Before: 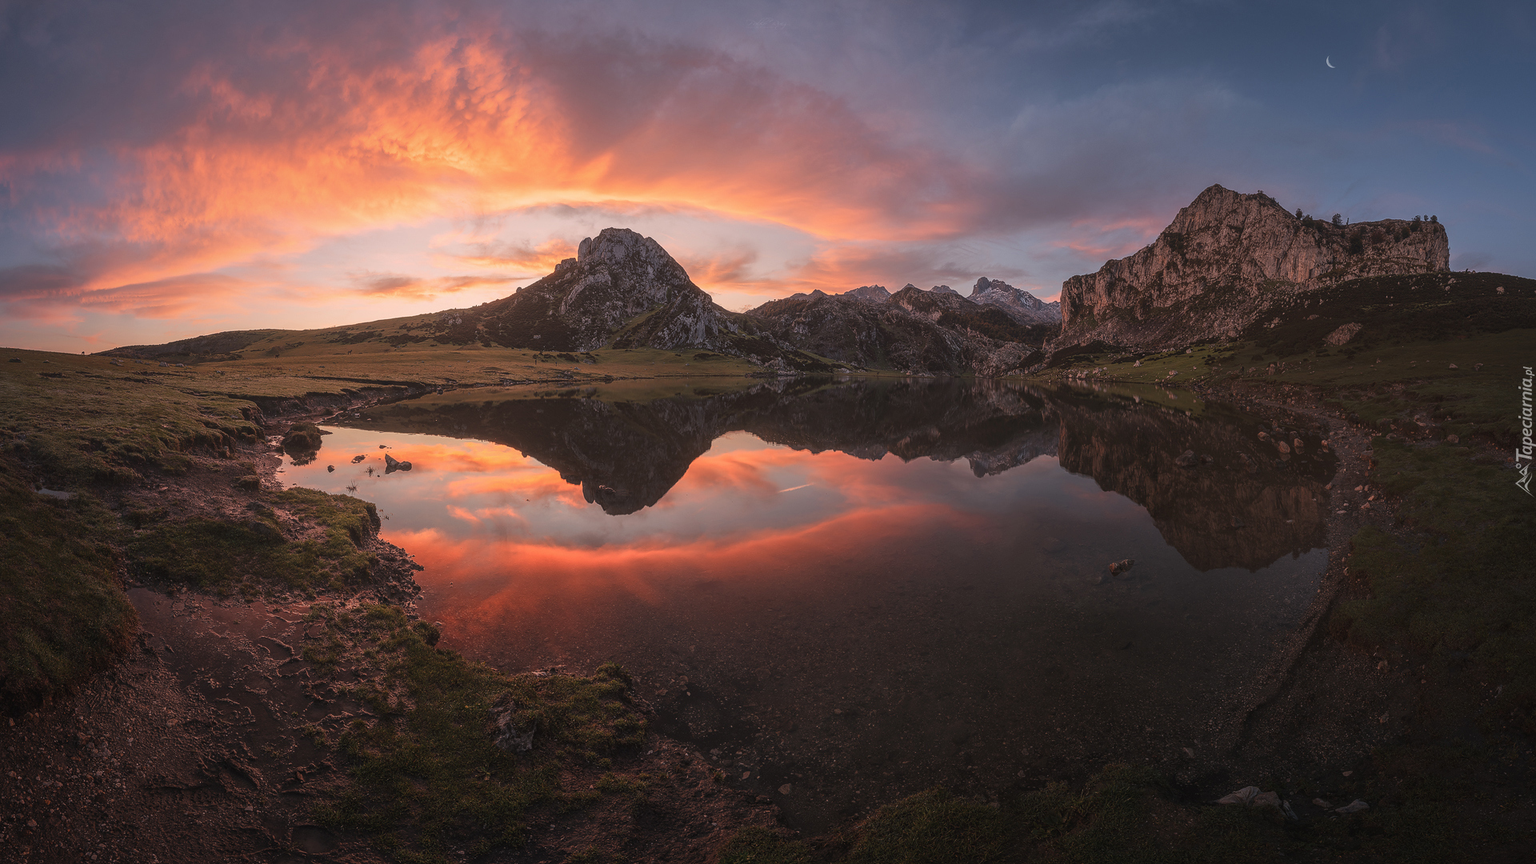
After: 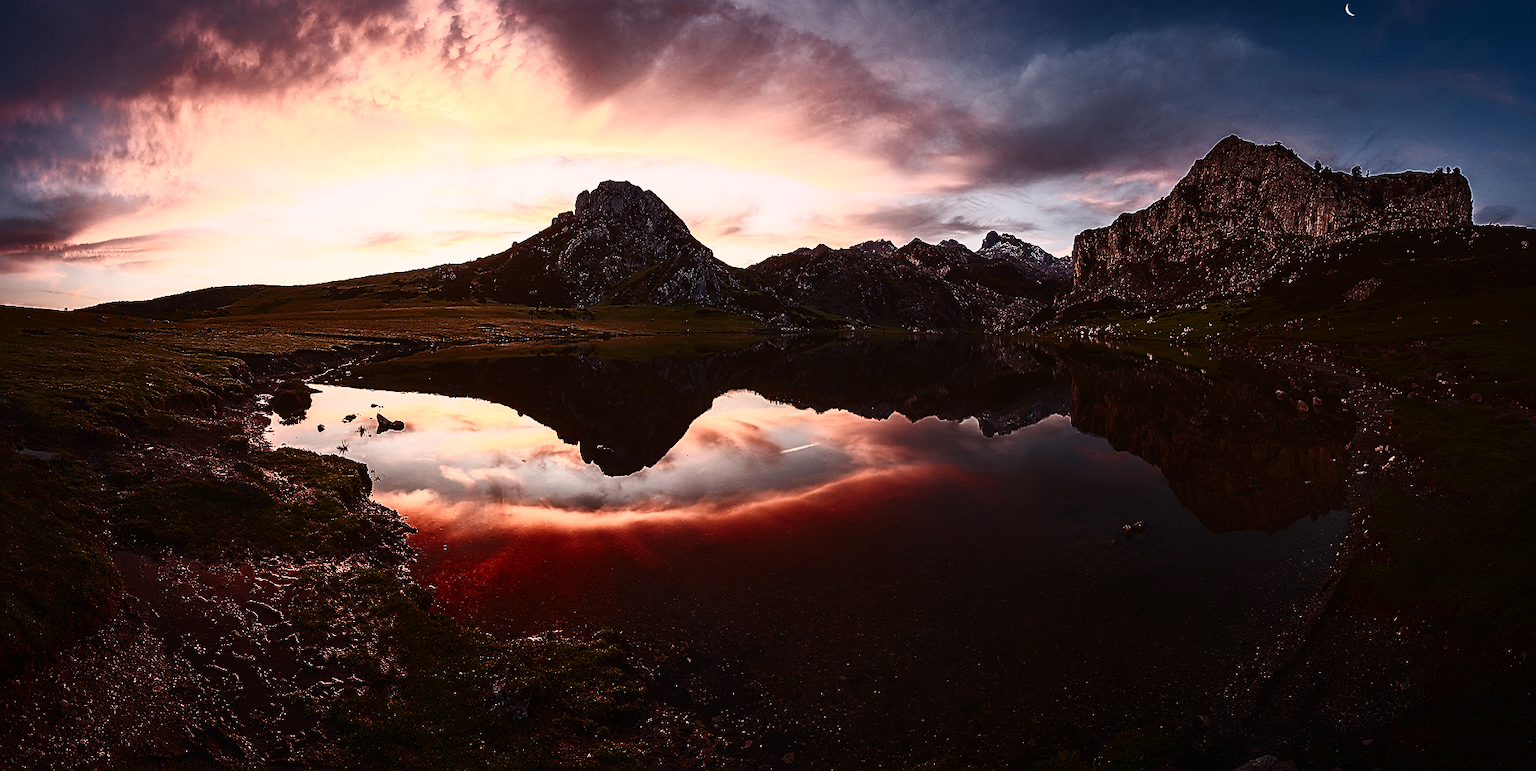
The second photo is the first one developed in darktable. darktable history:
crop: left 1.267%, top 6.135%, right 1.568%, bottom 7.055%
sharpen: radius 1.972
contrast brightness saturation: contrast 0.927, brightness 0.199
tone curve: curves: ch0 [(0, 0) (0.004, 0.001) (0.133, 0.112) (0.325, 0.362) (0.832, 0.893) (1, 1)], preserve colors none
tone equalizer: -8 EV 0.213 EV, -7 EV 0.43 EV, -6 EV 0.451 EV, -5 EV 0.285 EV, -3 EV -0.278 EV, -2 EV -0.426 EV, -1 EV -0.398 EV, +0 EV -0.269 EV, mask exposure compensation -0.491 EV
